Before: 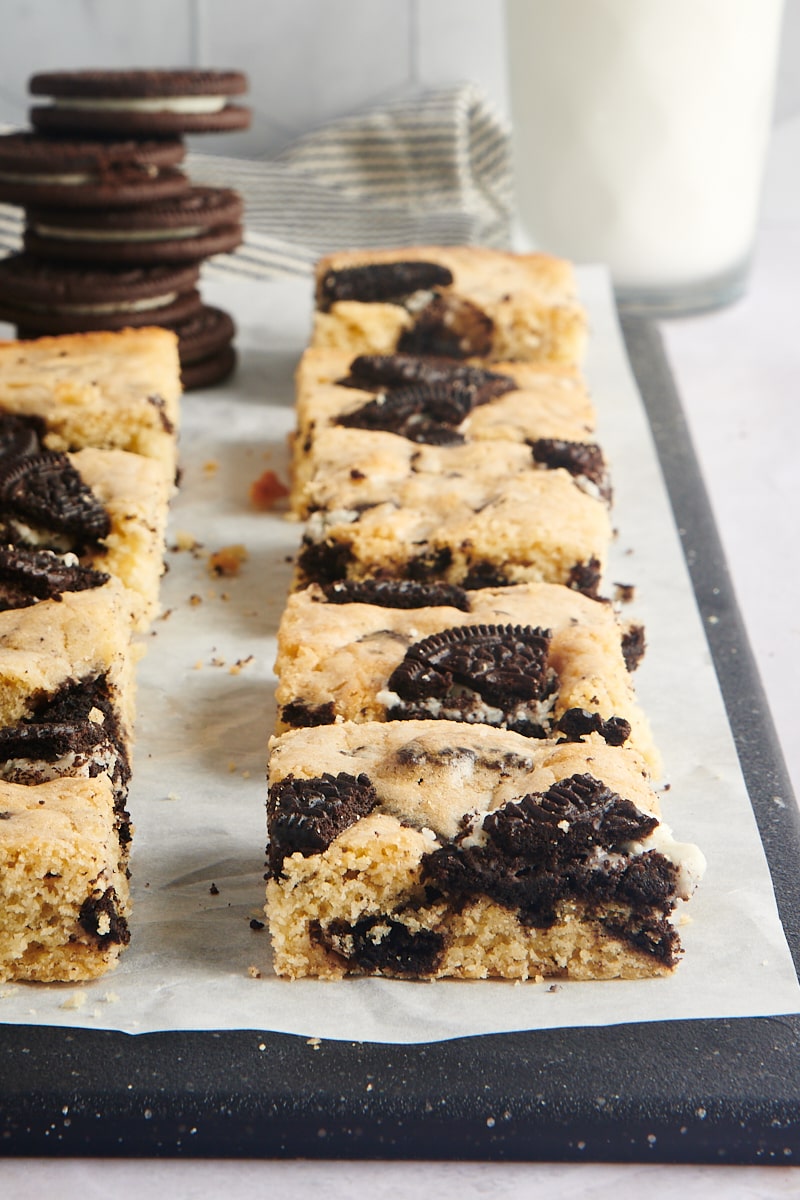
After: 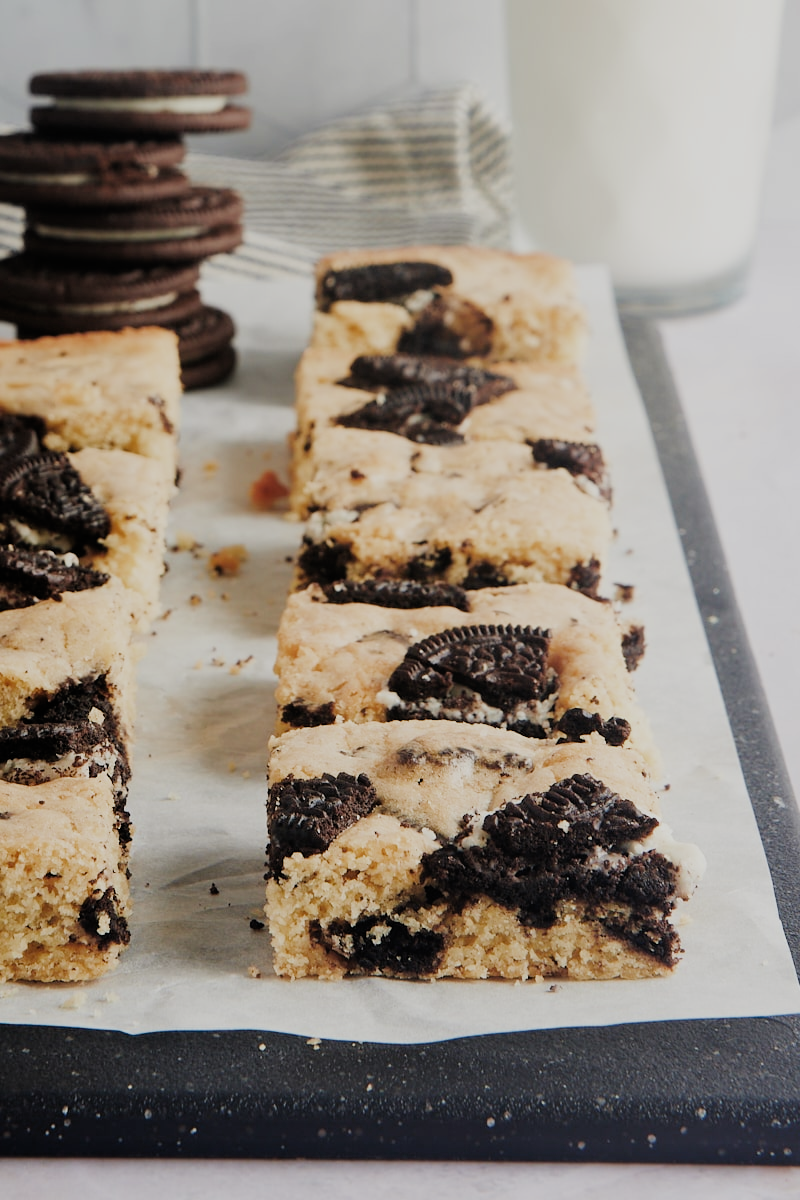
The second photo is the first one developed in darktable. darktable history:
exposure: compensate highlight preservation false
filmic rgb: black relative exposure -8.01 EV, white relative exposure 4.04 EV, hardness 4.1, add noise in highlights 0.001, preserve chrominance max RGB, color science v3 (2019), use custom middle-gray values true, contrast in highlights soft, enable highlight reconstruction true
